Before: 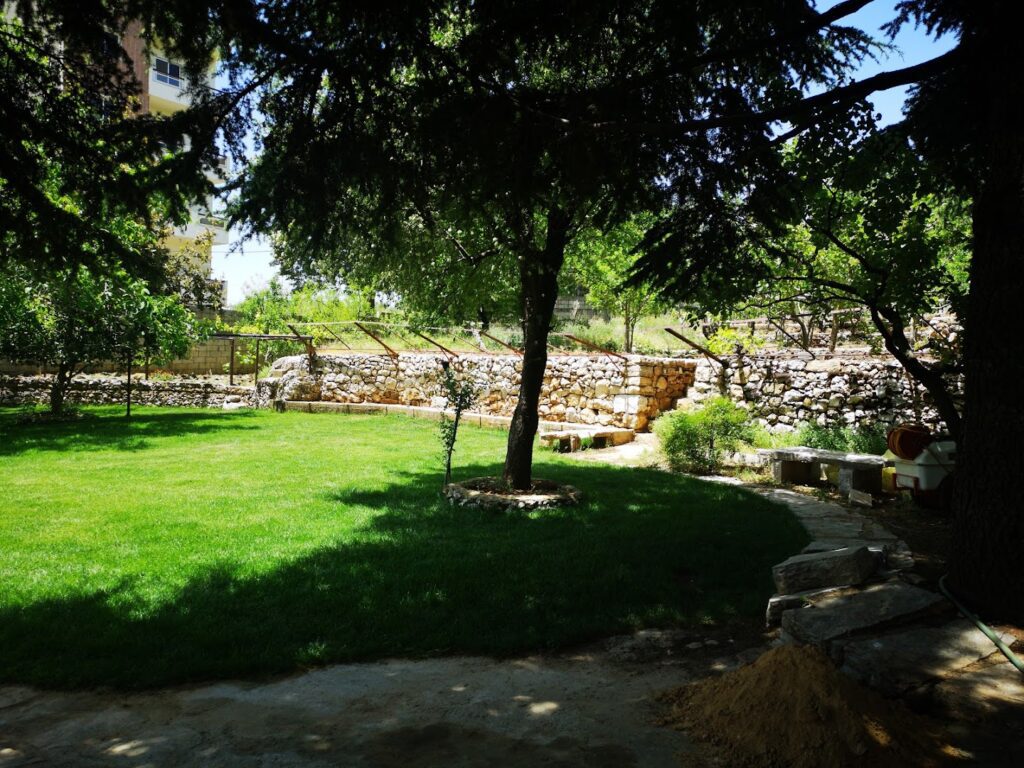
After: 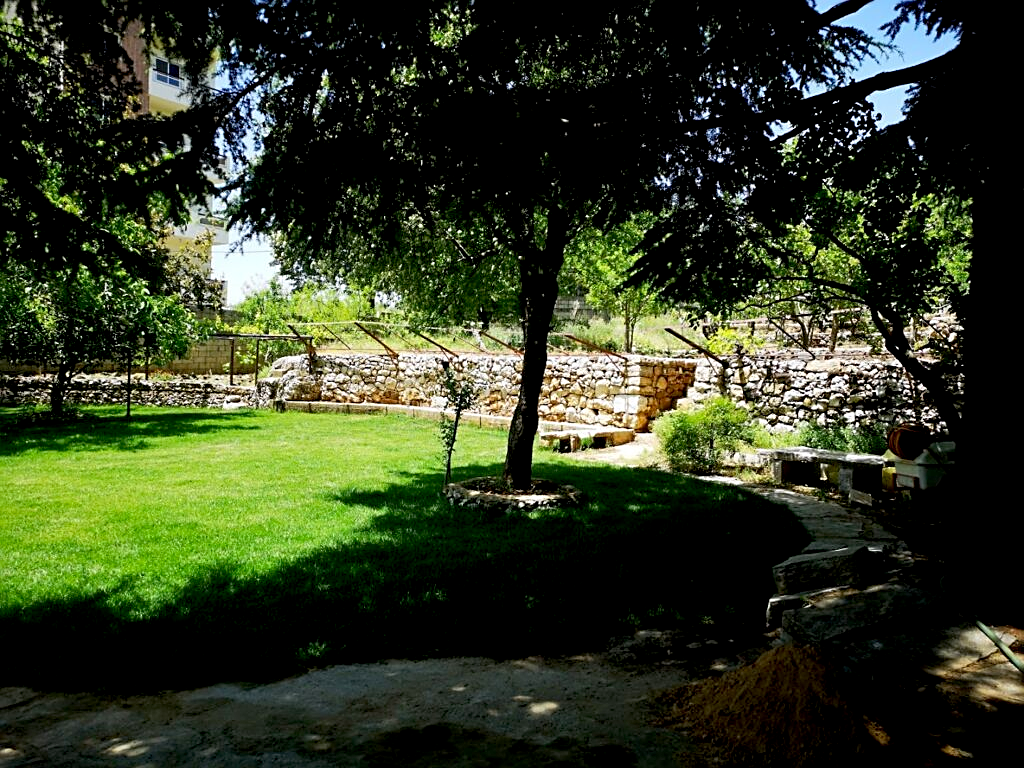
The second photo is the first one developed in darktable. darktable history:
exposure: black level correction 0.01, exposure 0.014 EV, compensate highlight preservation false
sharpen: on, module defaults
